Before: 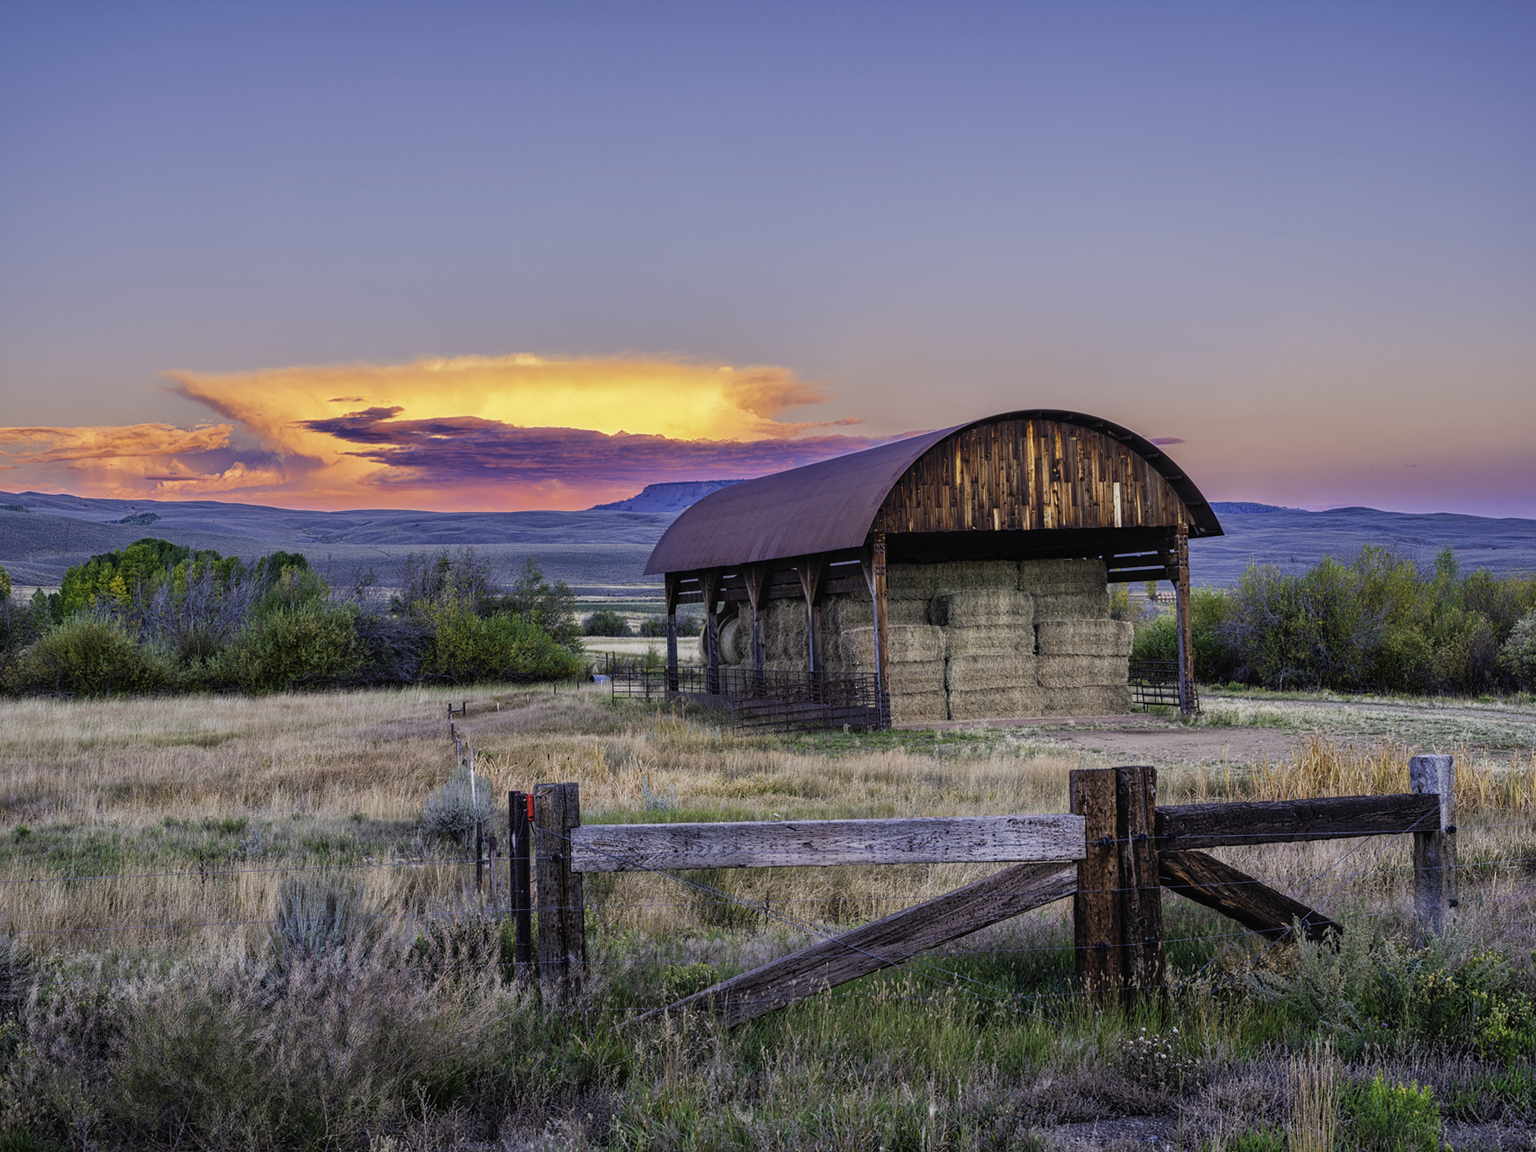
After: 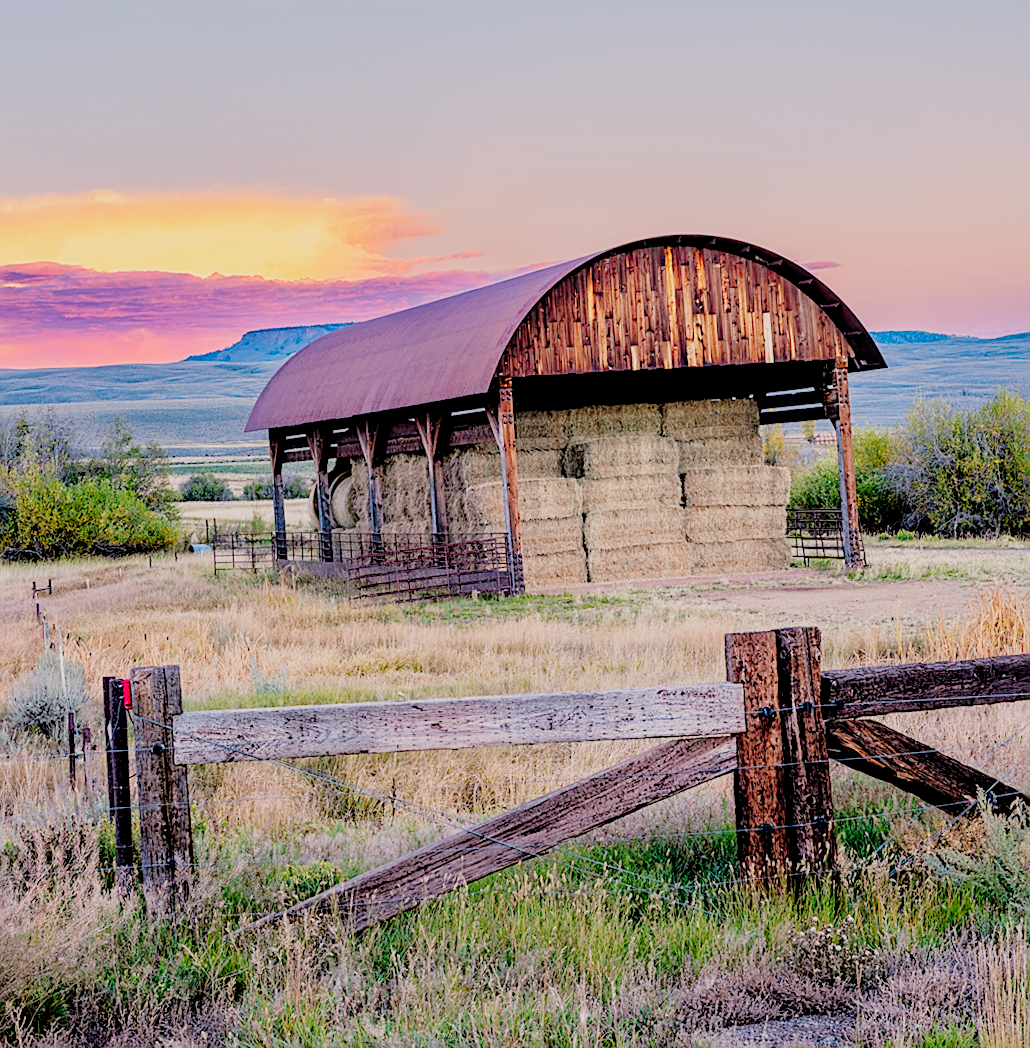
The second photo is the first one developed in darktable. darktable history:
sharpen: on, module defaults
crop and rotate: left 28.256%, top 17.734%, right 12.656%, bottom 3.573%
white balance: red 1.045, blue 0.932
contrast brightness saturation: contrast 0.04, saturation 0.16
rotate and perspective: rotation -1.77°, lens shift (horizontal) 0.004, automatic cropping off
exposure: black level correction 0, exposure 0.9 EV, compensate highlight preservation false
filmic rgb: middle gray luminance 18%, black relative exposure -7.5 EV, white relative exposure 8.5 EV, threshold 6 EV, target black luminance 0%, hardness 2.23, latitude 18.37%, contrast 0.878, highlights saturation mix 5%, shadows ↔ highlights balance 10.15%, add noise in highlights 0, preserve chrominance no, color science v3 (2019), use custom middle-gray values true, iterations of high-quality reconstruction 0, contrast in highlights soft, enable highlight reconstruction true
rgb levels: levels [[0.013, 0.434, 0.89], [0, 0.5, 1], [0, 0.5, 1]]
